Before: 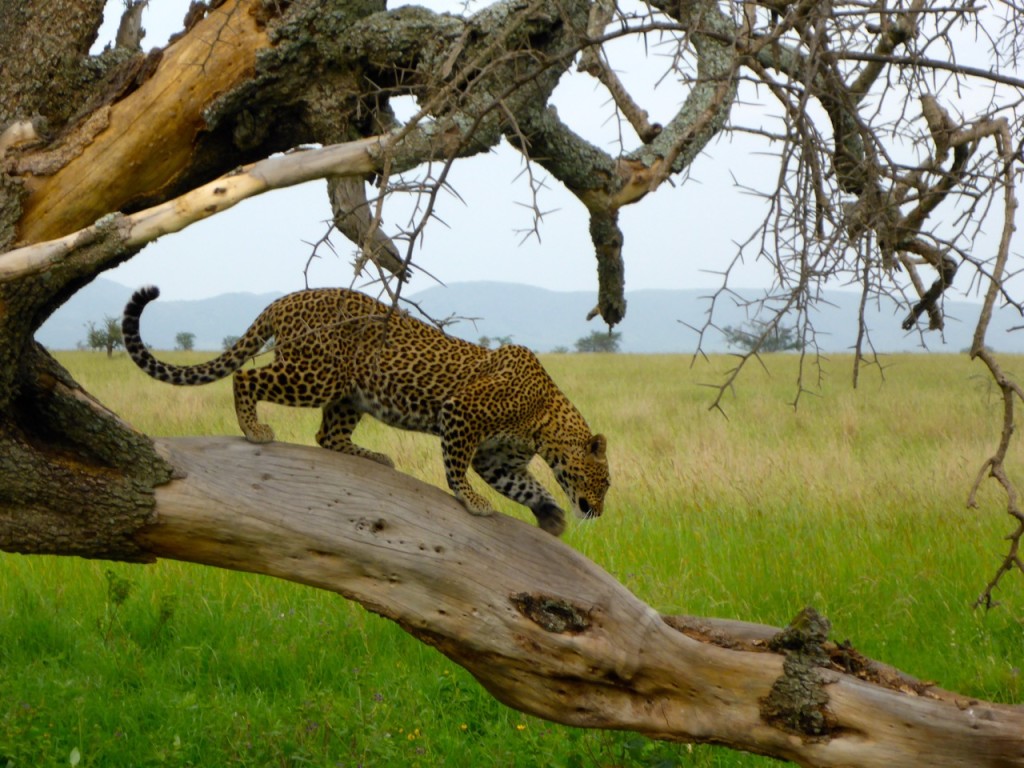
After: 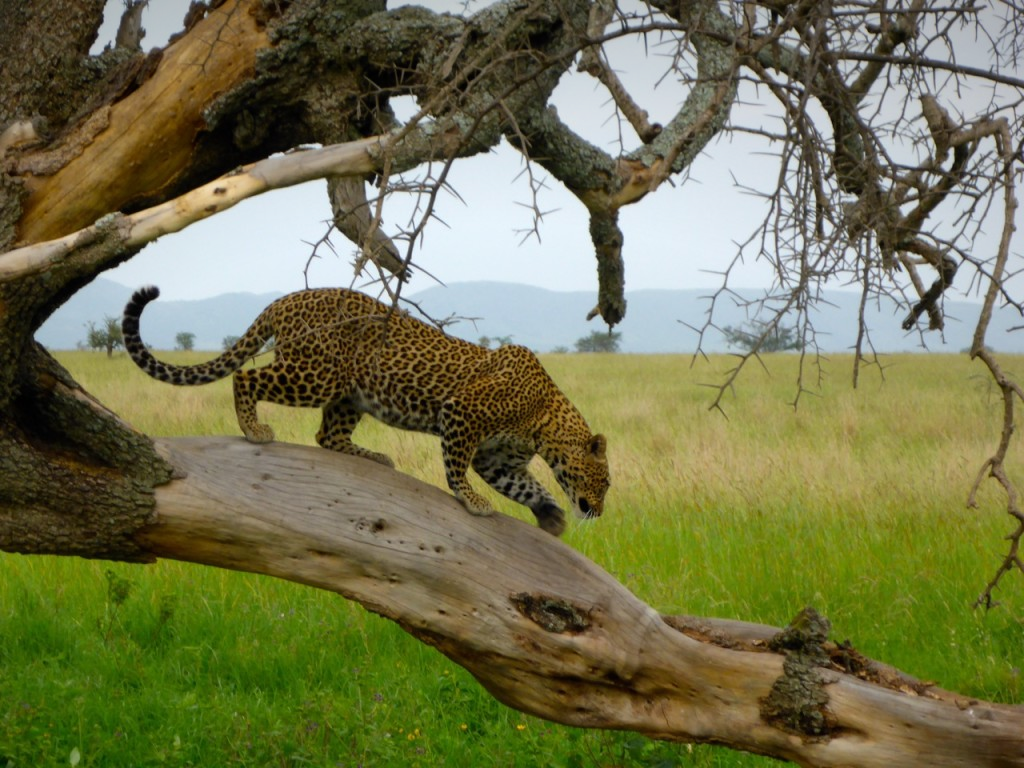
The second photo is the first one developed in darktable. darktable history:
vignetting: fall-off start 97.52%, fall-off radius 100%, brightness -0.574, saturation 0, center (-0.027, 0.404), width/height ratio 1.368, unbound false
